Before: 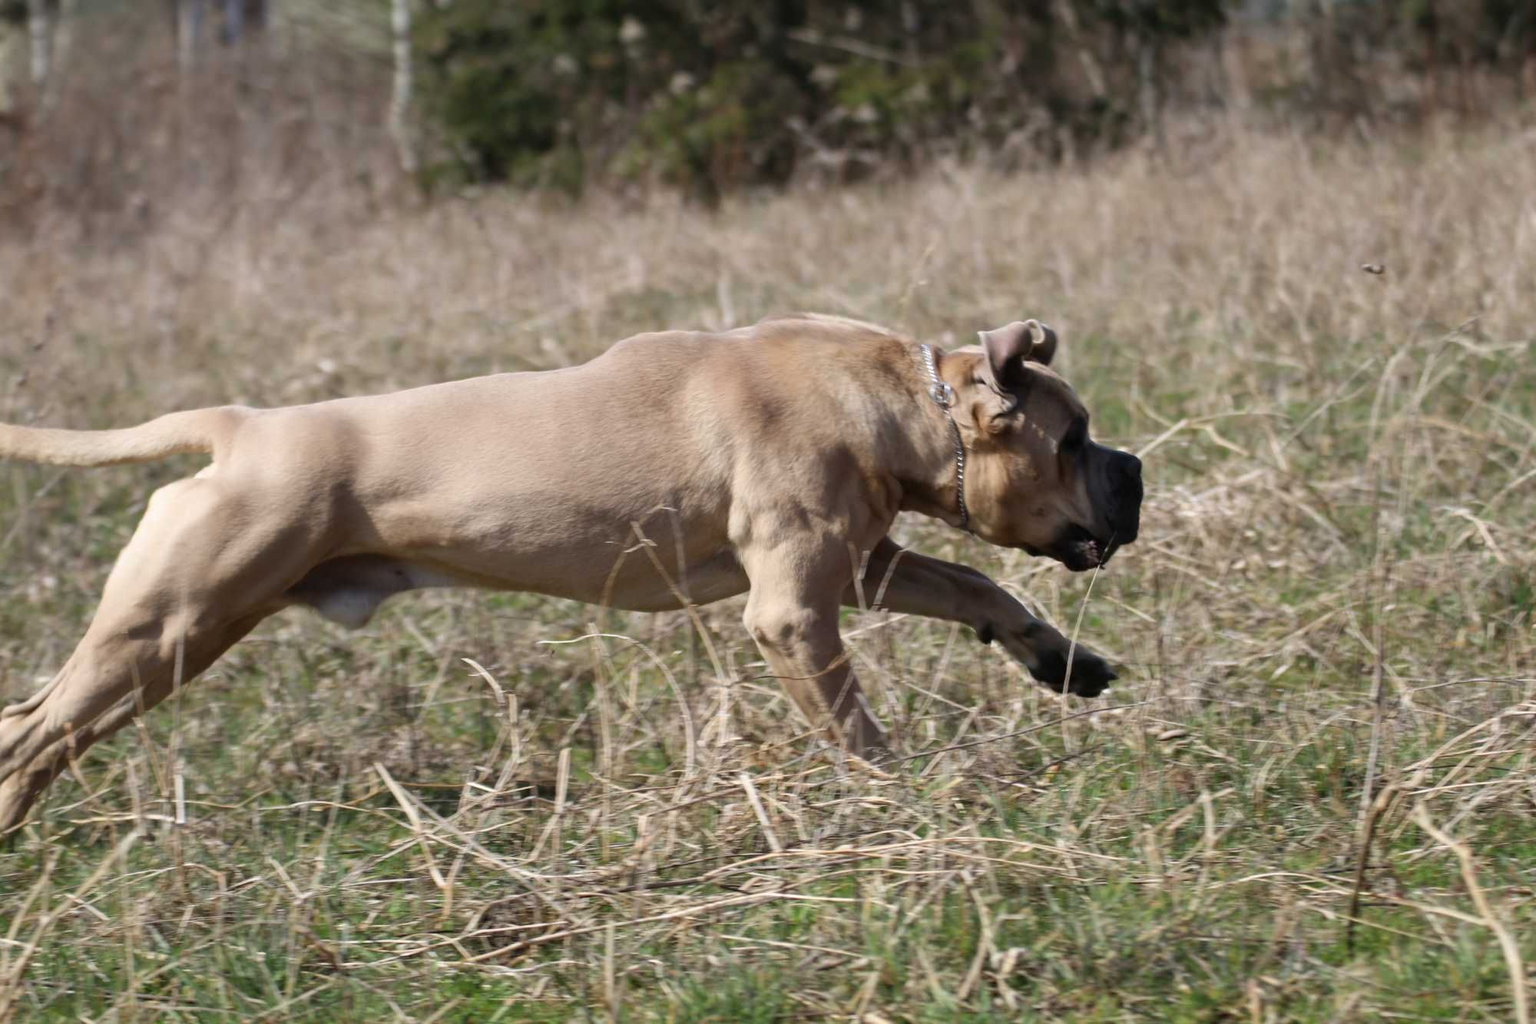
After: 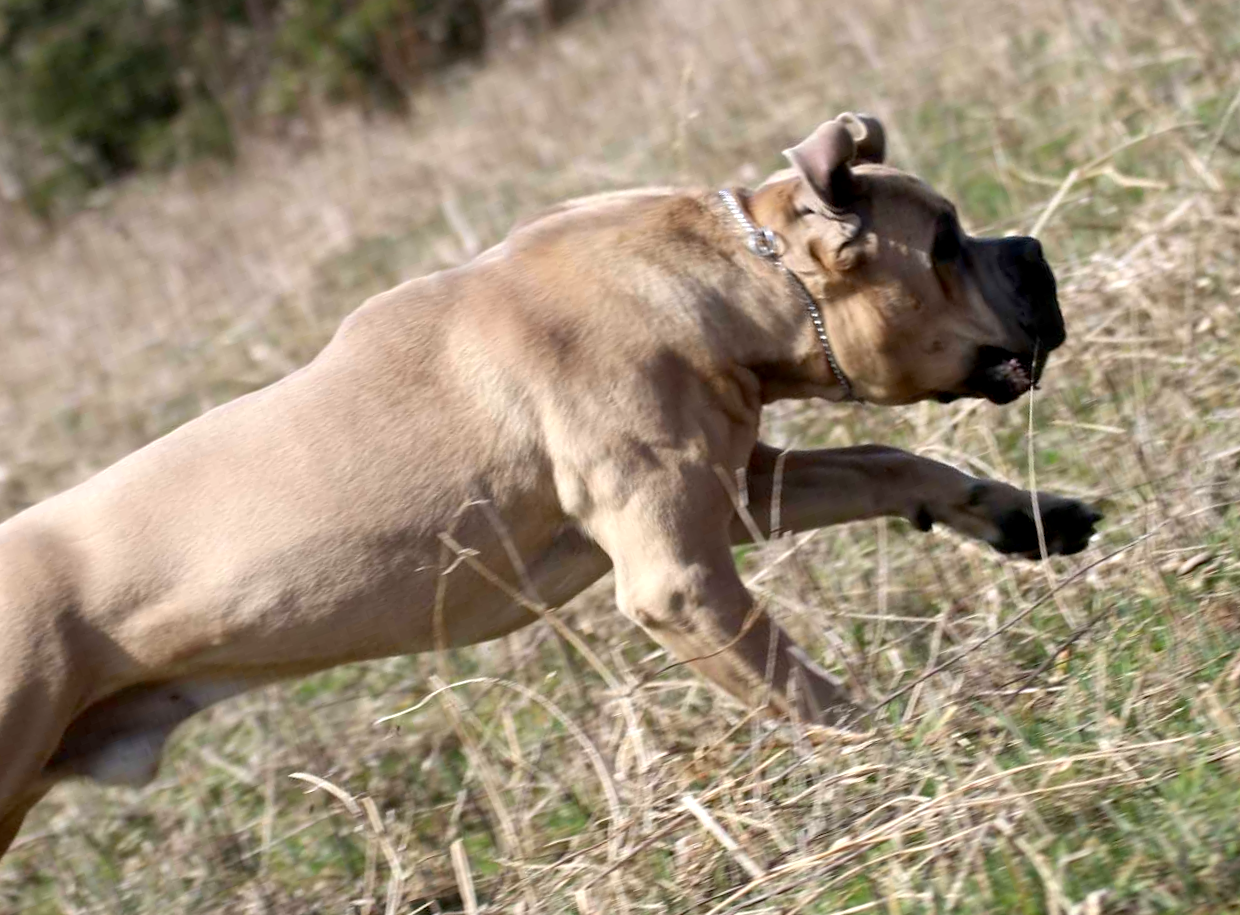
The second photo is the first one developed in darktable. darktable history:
exposure: black level correction 0.005, exposure 0.421 EV, compensate exposure bias true, compensate highlight preservation false
crop and rotate: angle 19.33°, left 6.72%, right 3.963%, bottom 1.097%
base curve: curves: ch0 [(0, 0) (0.989, 0.992)], preserve colors none
